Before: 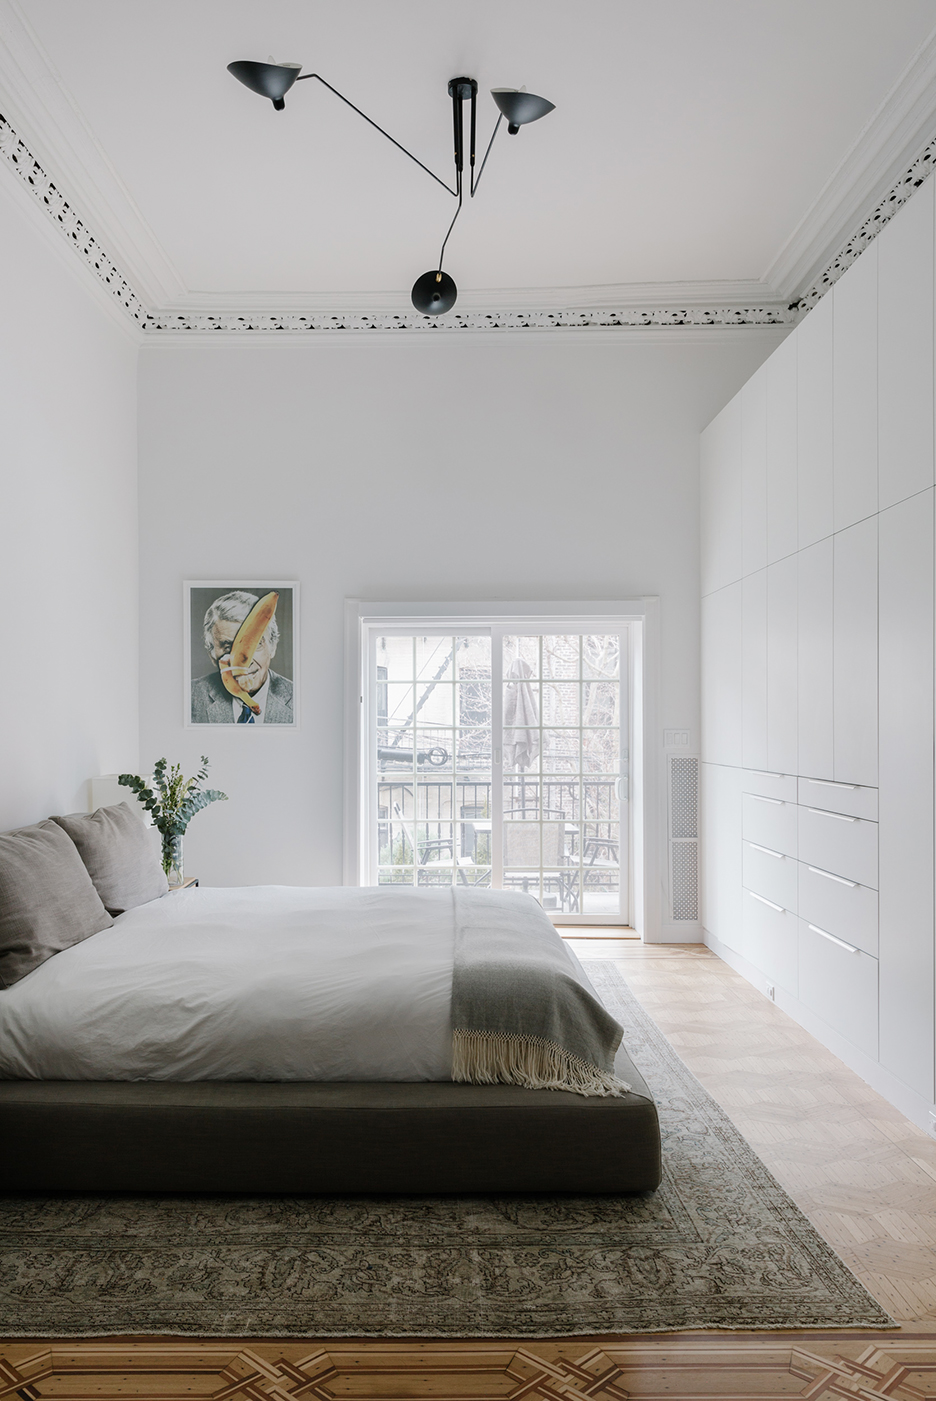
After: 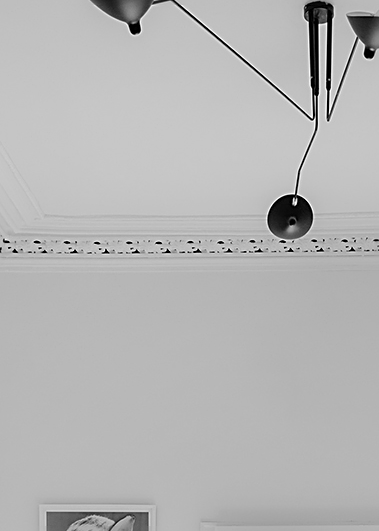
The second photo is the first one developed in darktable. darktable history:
crop: left 15.452%, top 5.459%, right 43.956%, bottom 56.62%
monochrome: on, module defaults
sharpen: amount 0.55
